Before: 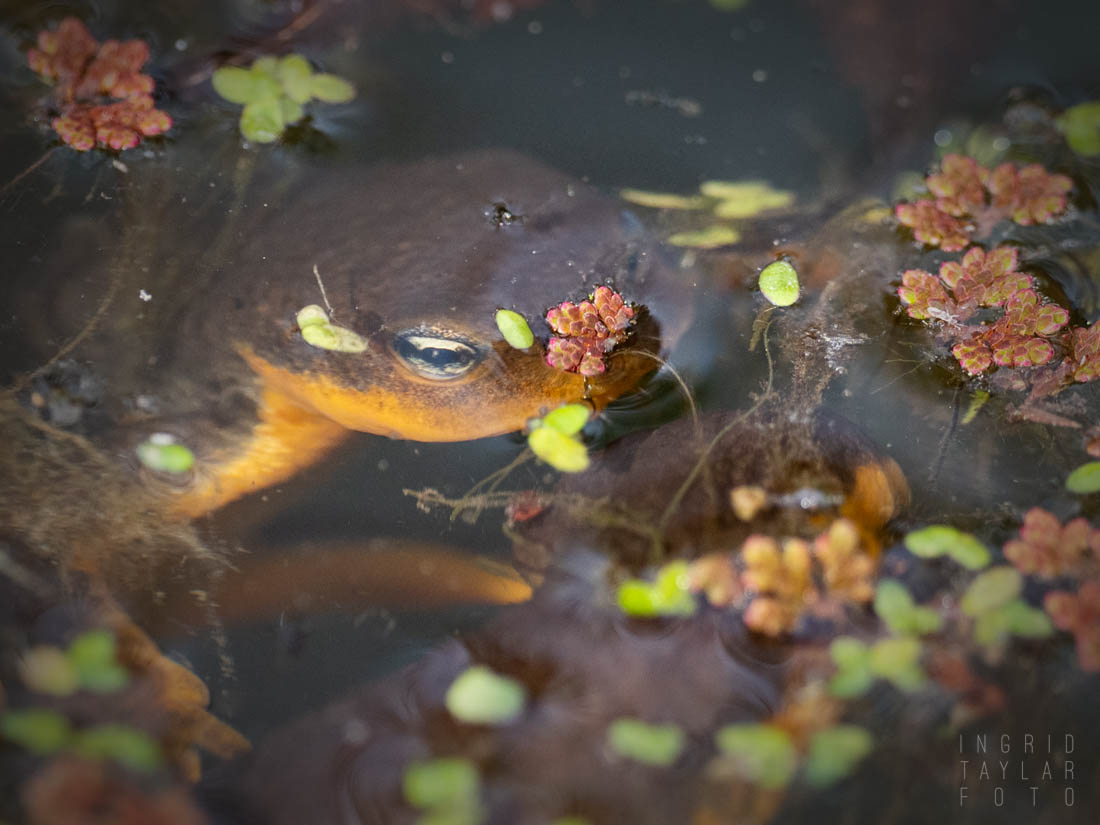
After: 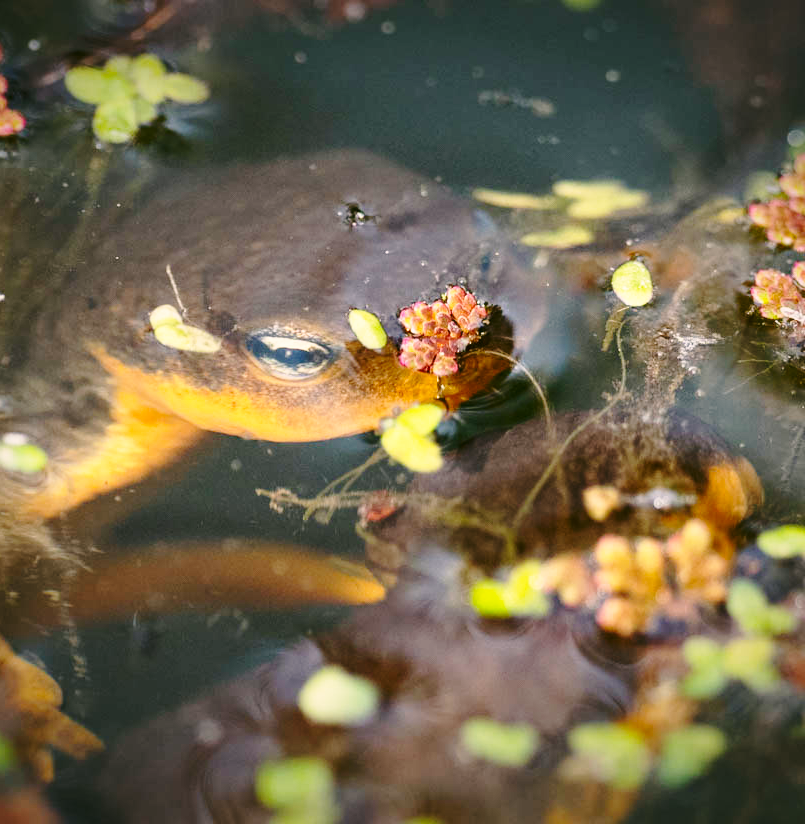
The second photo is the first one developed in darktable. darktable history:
crop: left 13.443%, right 13.31%
color correction: highlights a* 4.02, highlights b* 4.98, shadows a* -7.55, shadows b* 4.98
base curve: curves: ch0 [(0, 0) (0.036, 0.037) (0.121, 0.228) (0.46, 0.76) (0.859, 0.983) (1, 1)], preserve colors none
